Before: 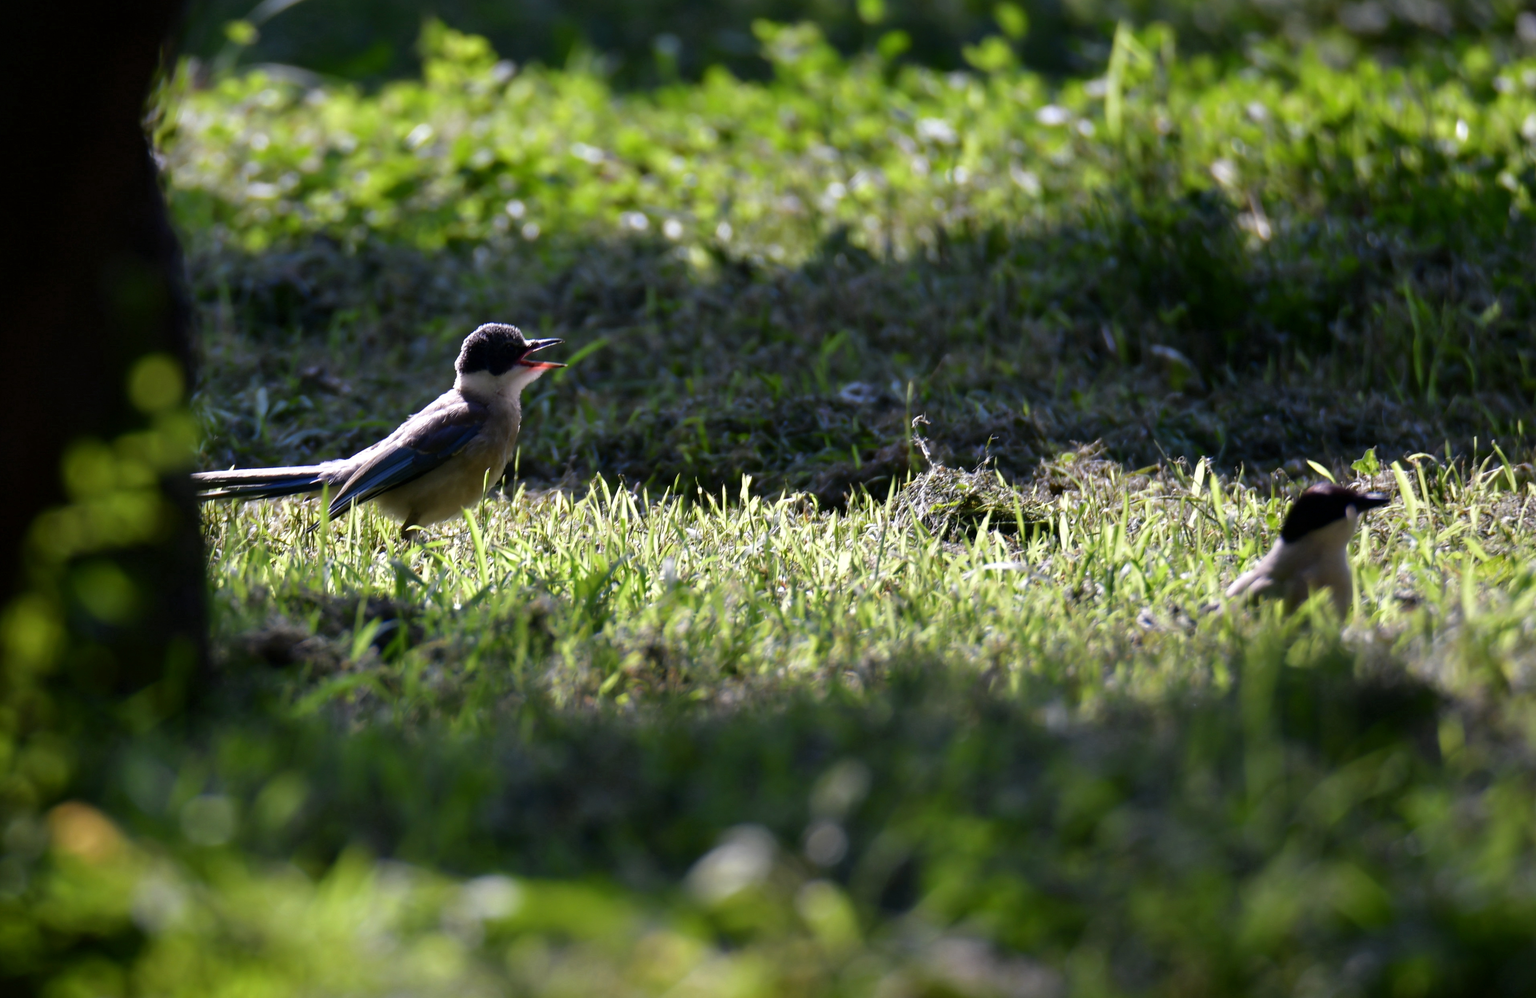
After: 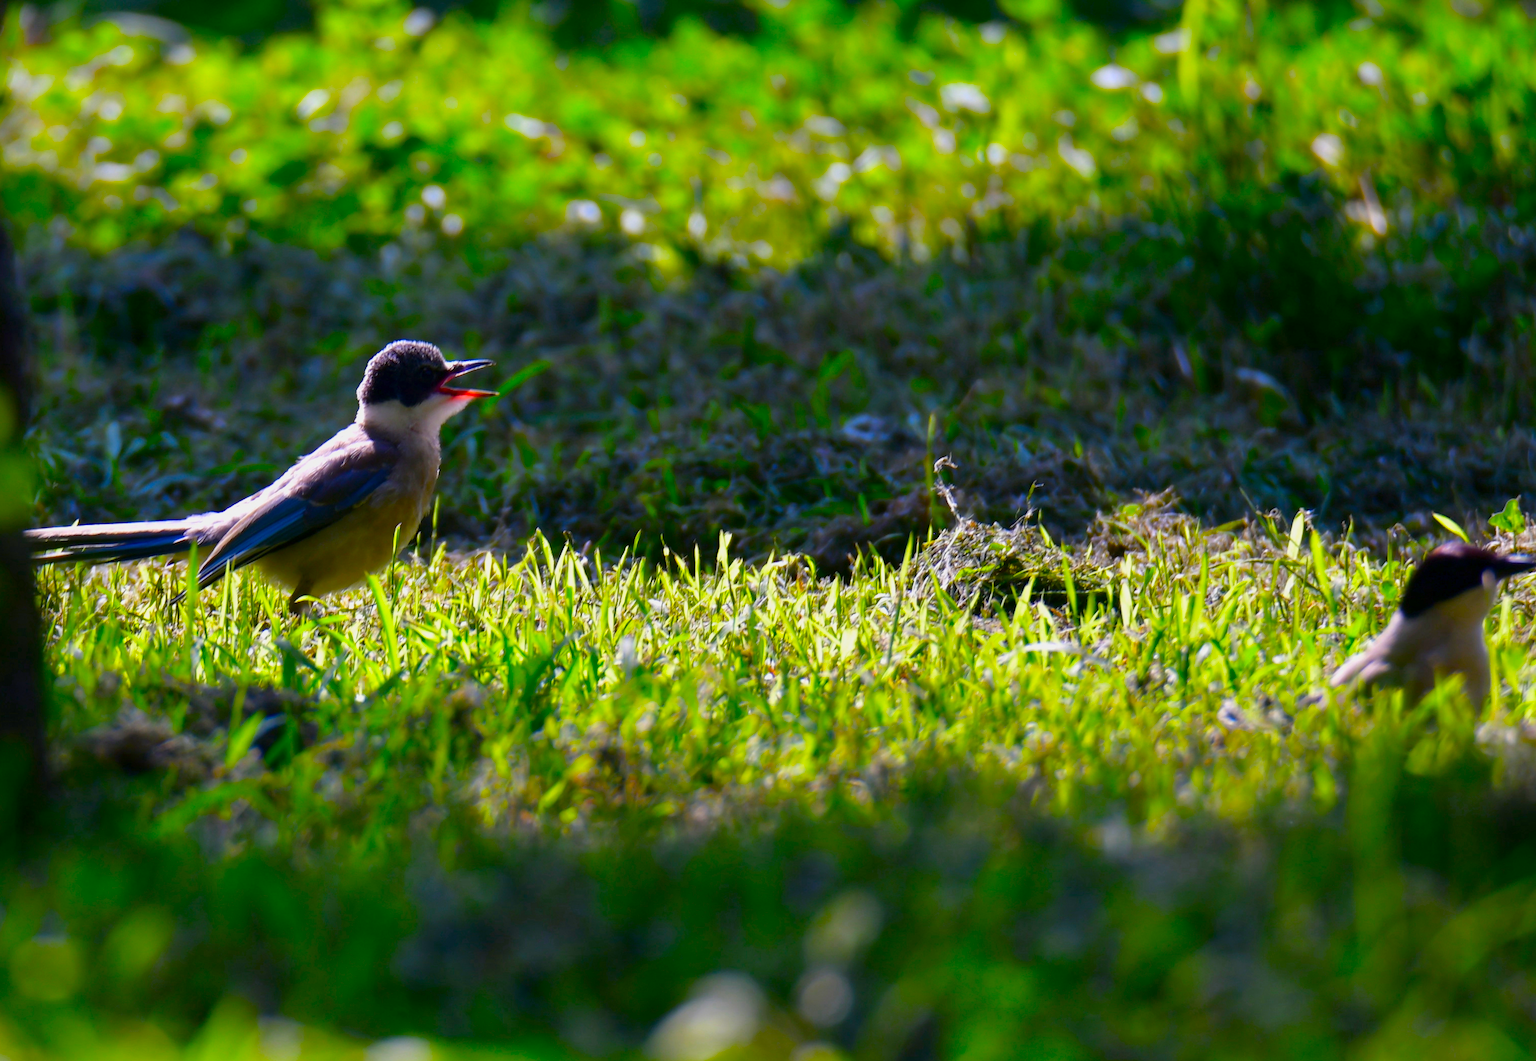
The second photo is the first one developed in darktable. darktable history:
crop: left 11.225%, top 5.381%, right 9.565%, bottom 10.314%
contrast brightness saturation: contrast 0.04, saturation 0.16
color balance: input saturation 134.34%, contrast -10.04%, contrast fulcrum 19.67%, output saturation 133.51%
